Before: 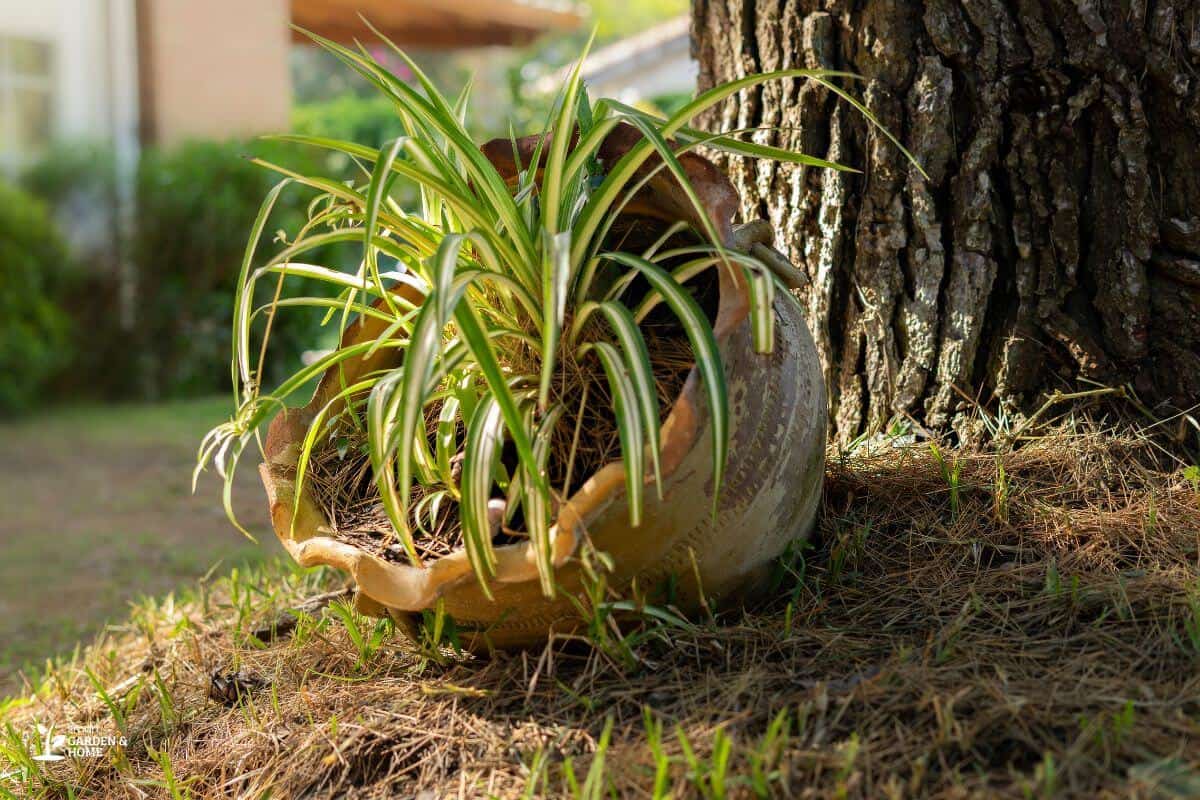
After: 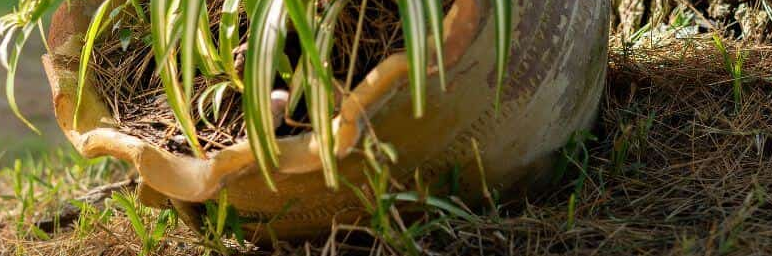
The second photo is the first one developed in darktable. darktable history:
crop: left 18.091%, top 51.13%, right 17.525%, bottom 16.85%
rgb levels: preserve colors max RGB
